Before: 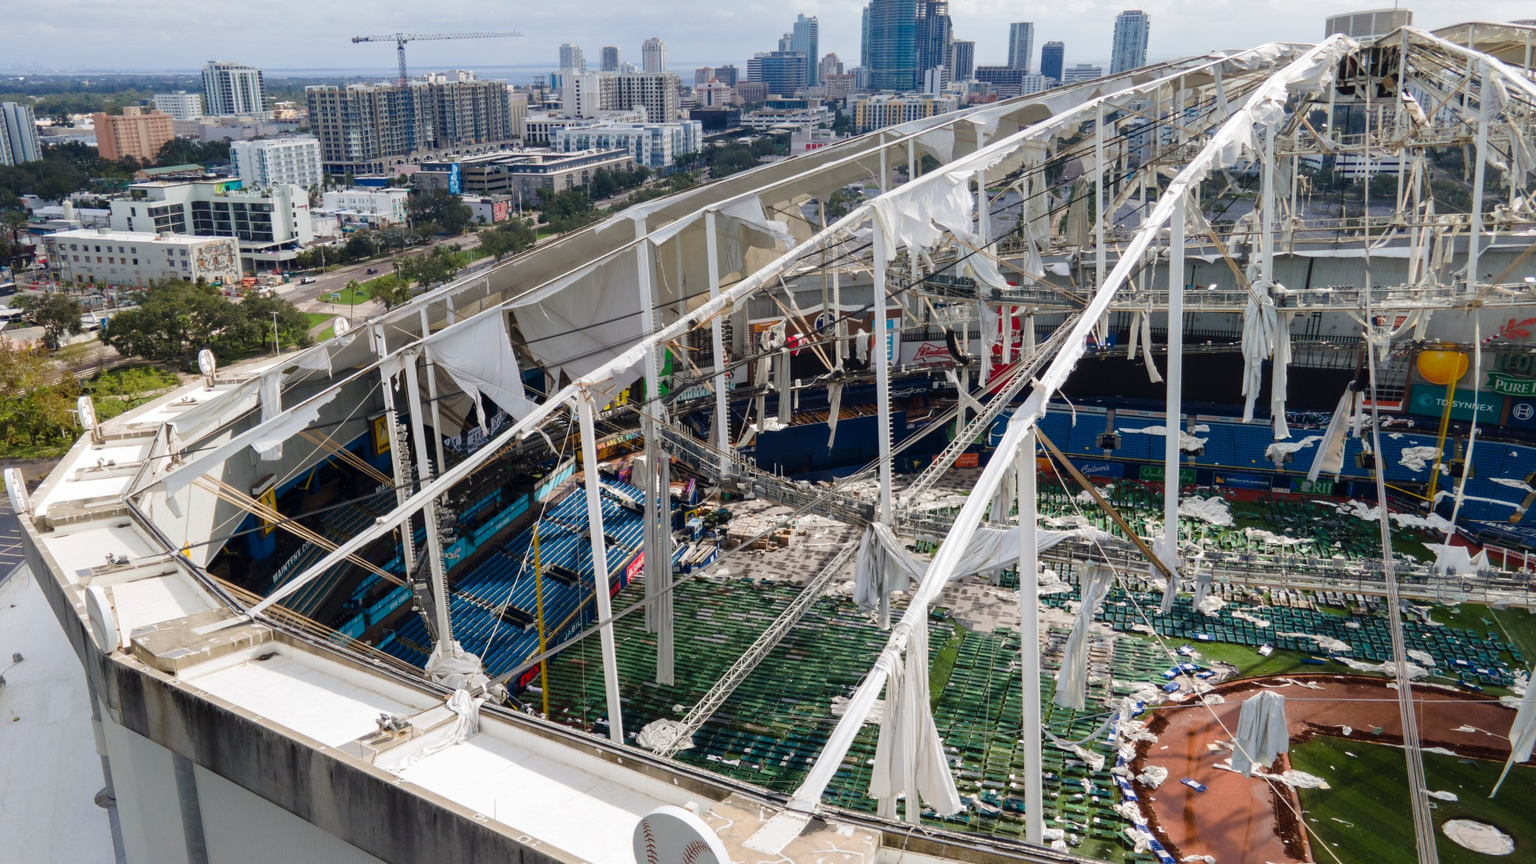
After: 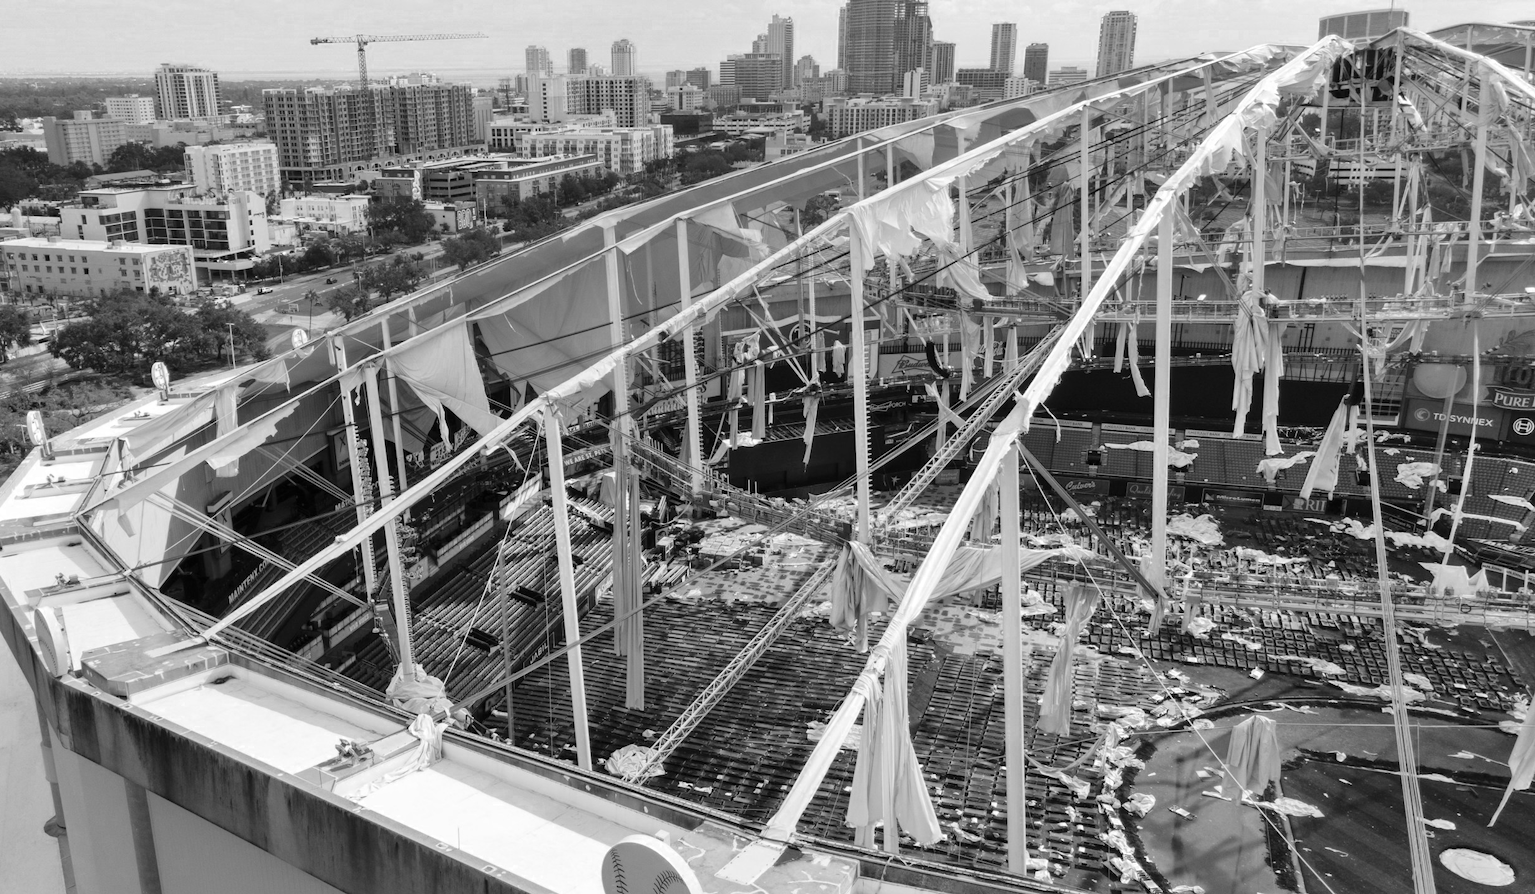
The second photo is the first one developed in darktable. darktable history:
shadows and highlights: shadows 73.79, highlights -26.58, soften with gaussian
color zones: curves: ch0 [(0, 0.613) (0.01, 0.613) (0.245, 0.448) (0.498, 0.529) (0.642, 0.665) (0.879, 0.777) (0.99, 0.613)]; ch1 [(0, 0) (0.143, 0) (0.286, 0) (0.429, 0) (0.571, 0) (0.714, 0) (0.857, 0)]
crop and rotate: left 3.404%
